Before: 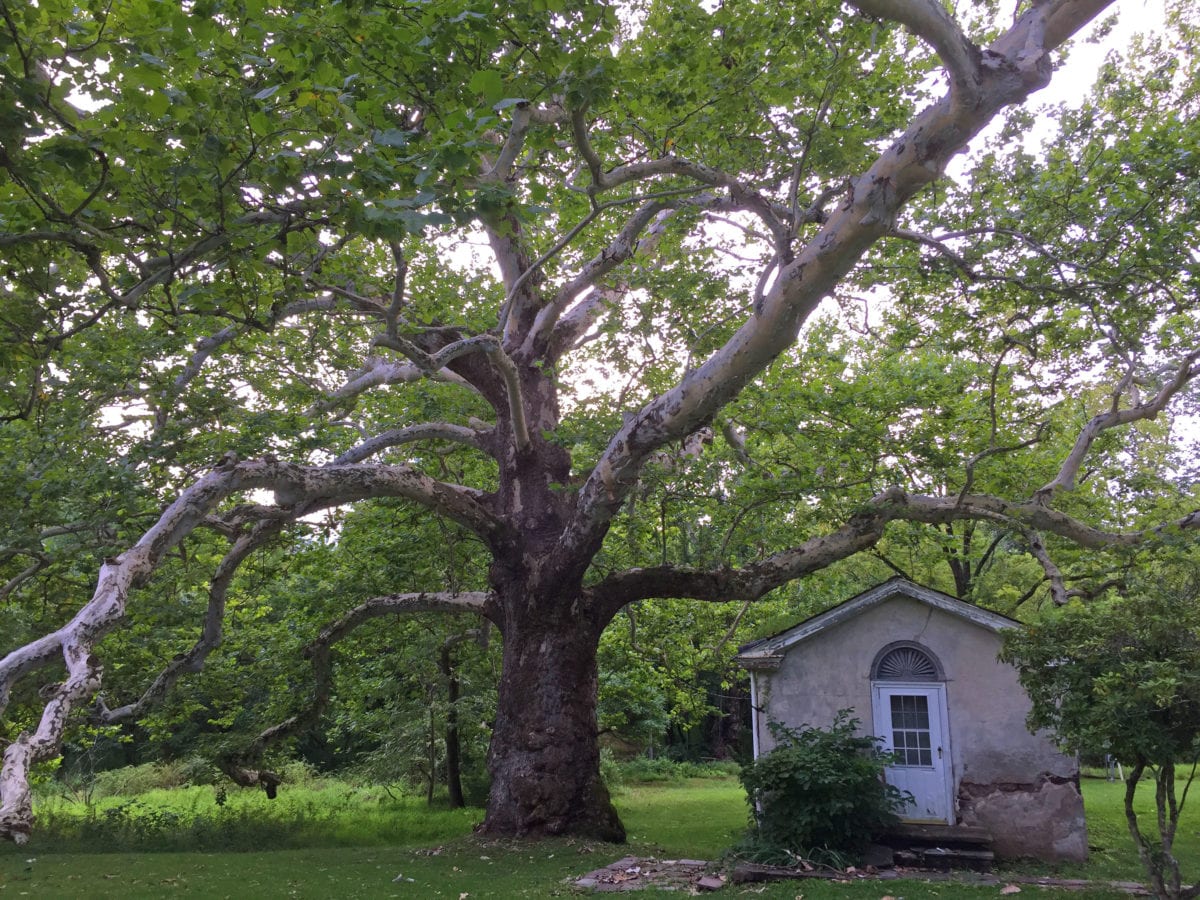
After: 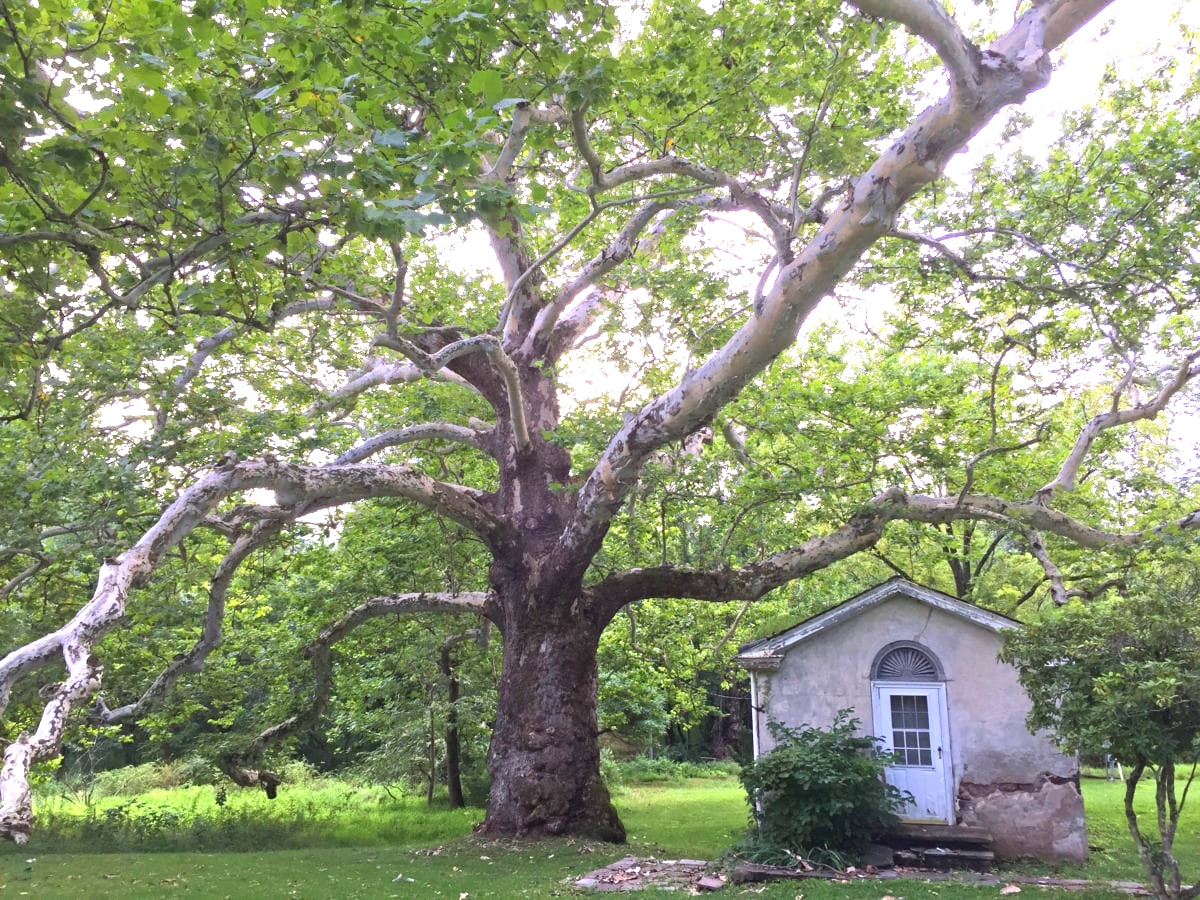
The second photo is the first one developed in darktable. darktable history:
exposure: black level correction 0, exposure 1.39 EV, compensate exposure bias true, compensate highlight preservation false
